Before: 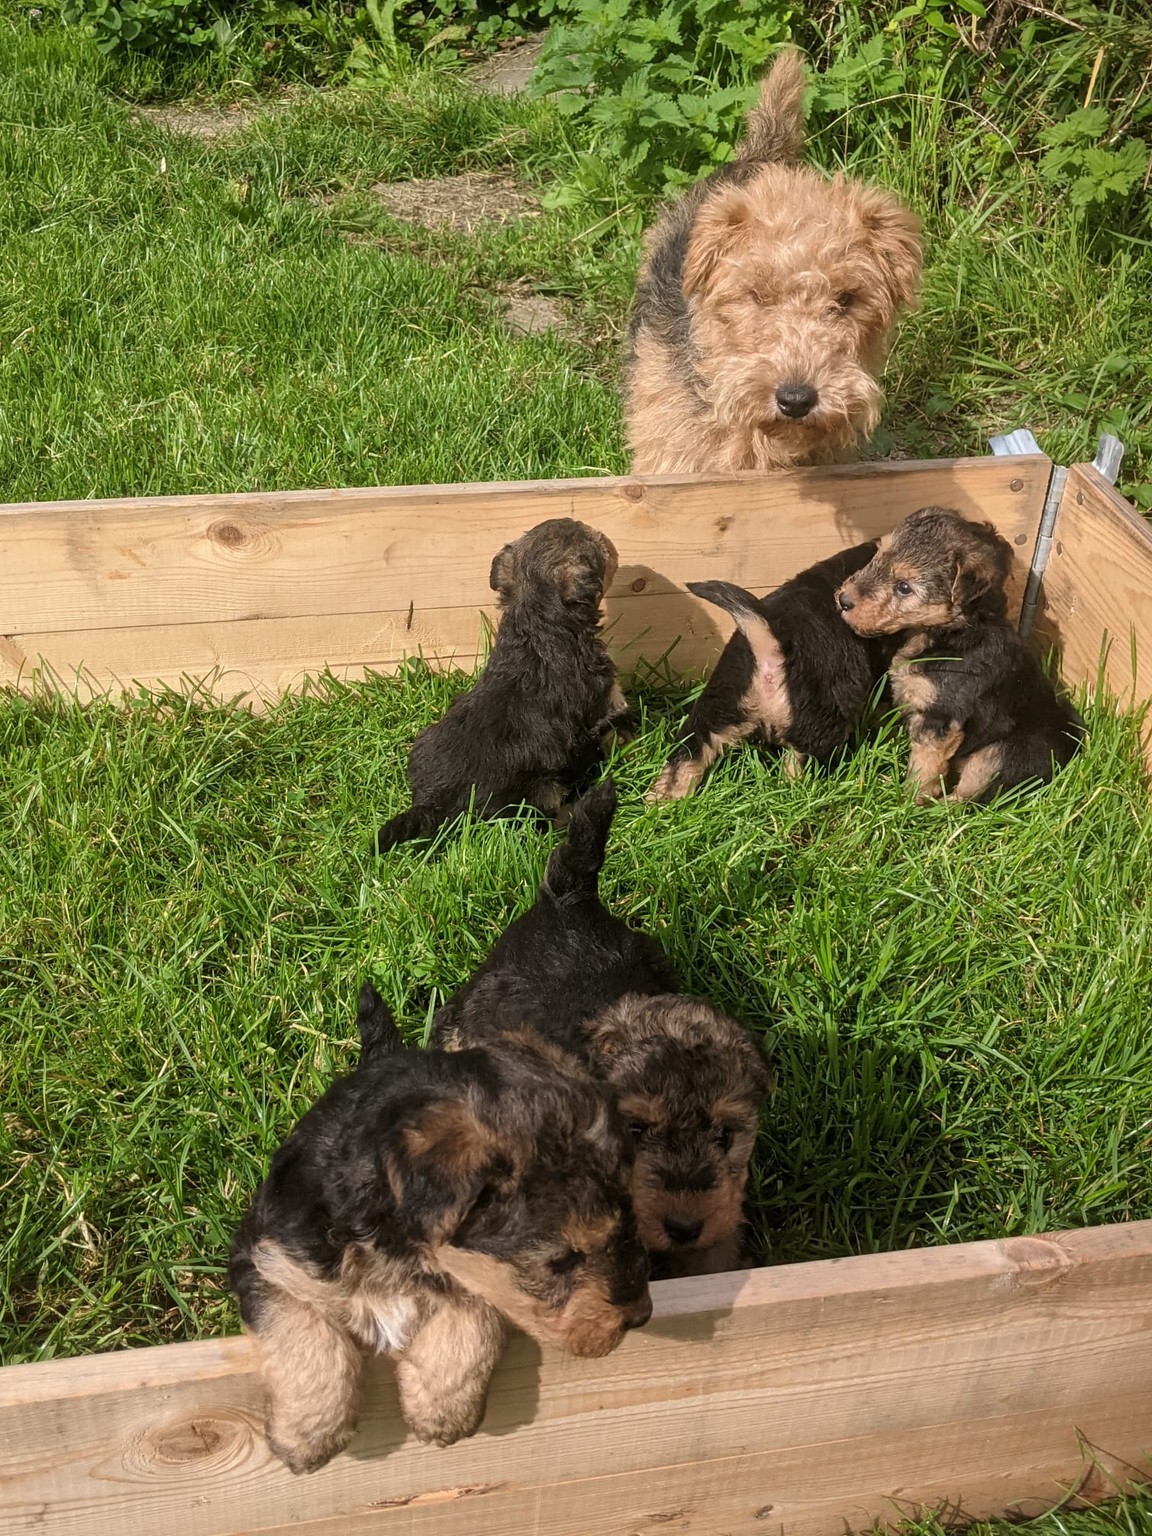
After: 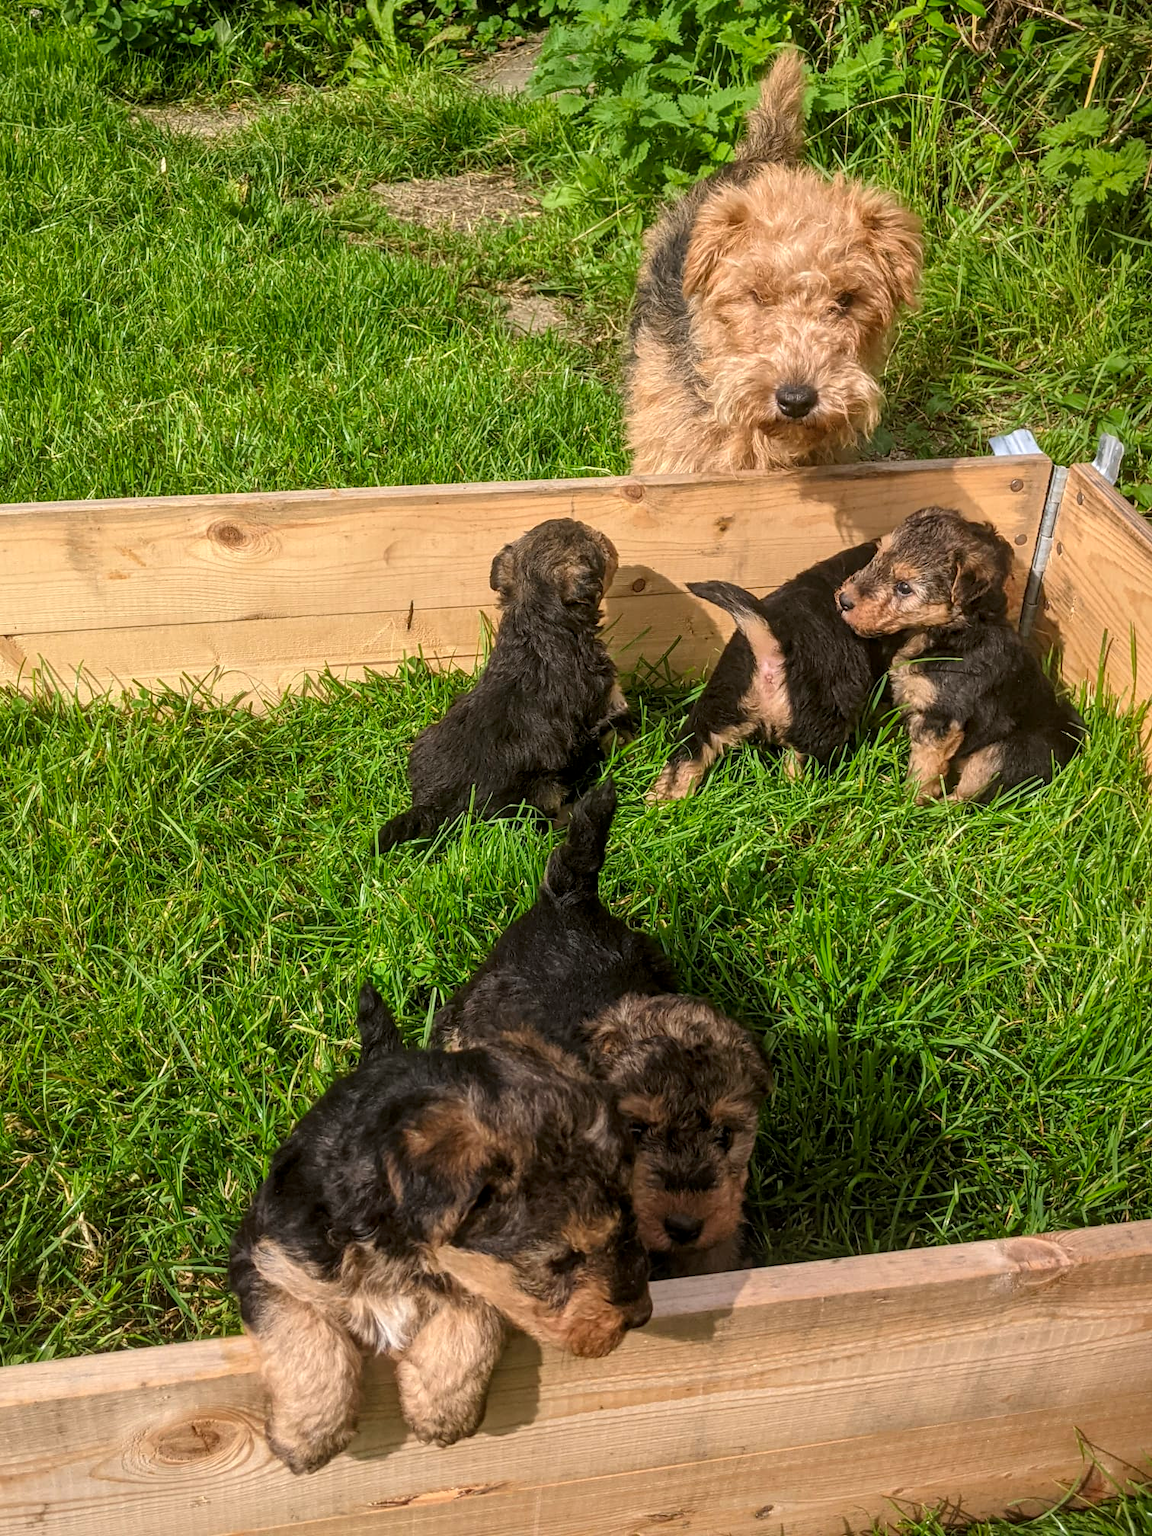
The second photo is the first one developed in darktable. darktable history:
color correction: highlights b* -0.021, saturation 1.28
local contrast: on, module defaults
contrast brightness saturation: contrast 0.053
